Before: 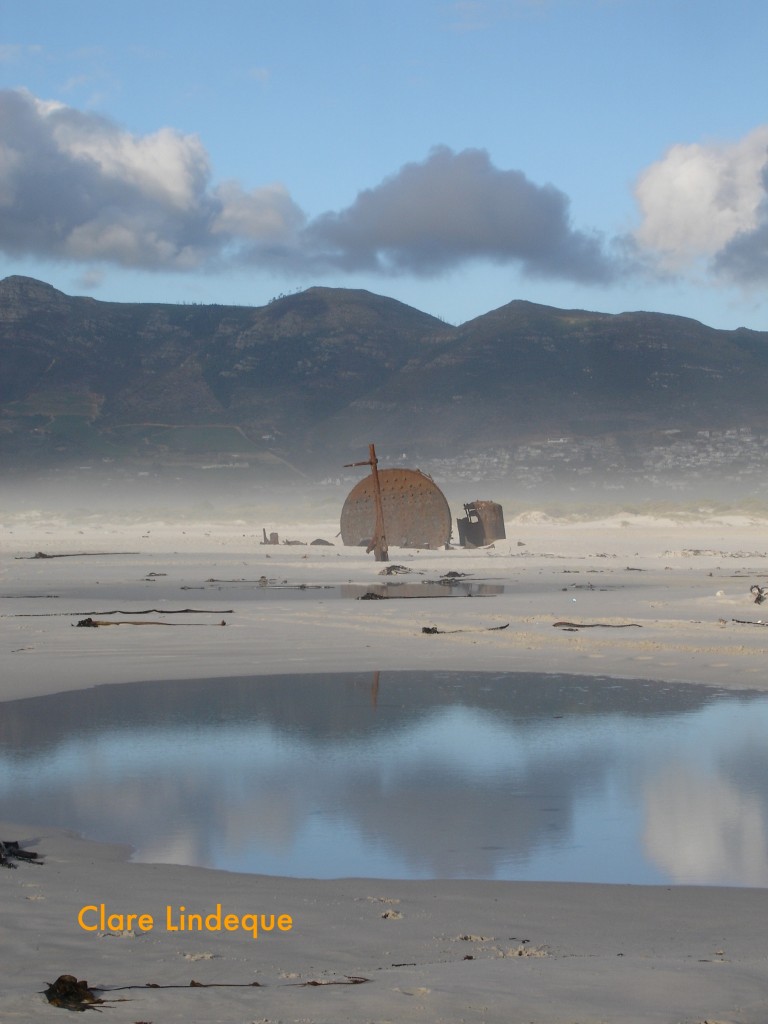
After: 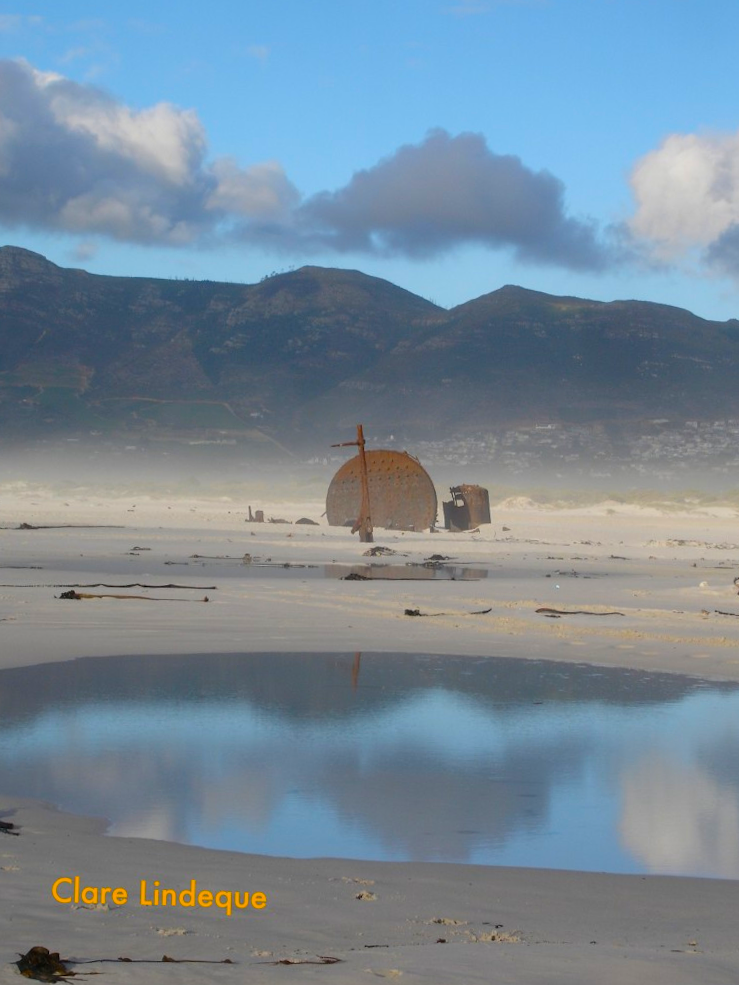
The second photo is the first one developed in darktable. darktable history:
crop and rotate: angle -1.69°
color balance rgb: linear chroma grading › global chroma 15%, perceptual saturation grading › global saturation 30%
